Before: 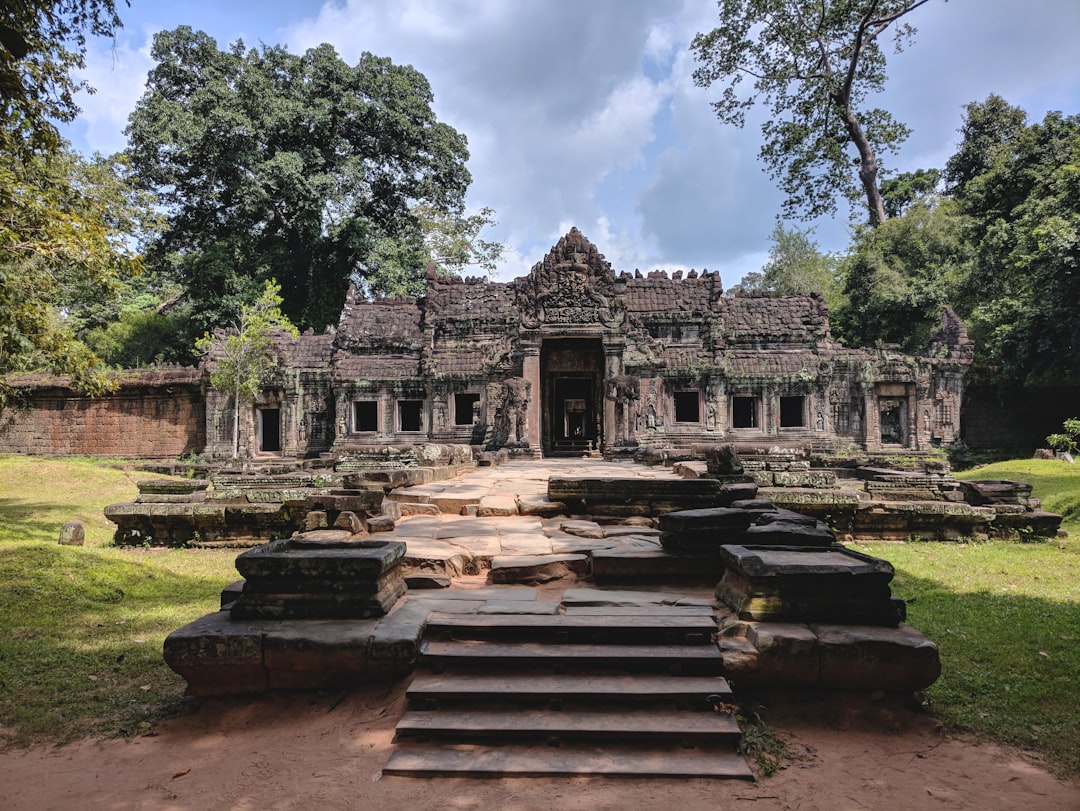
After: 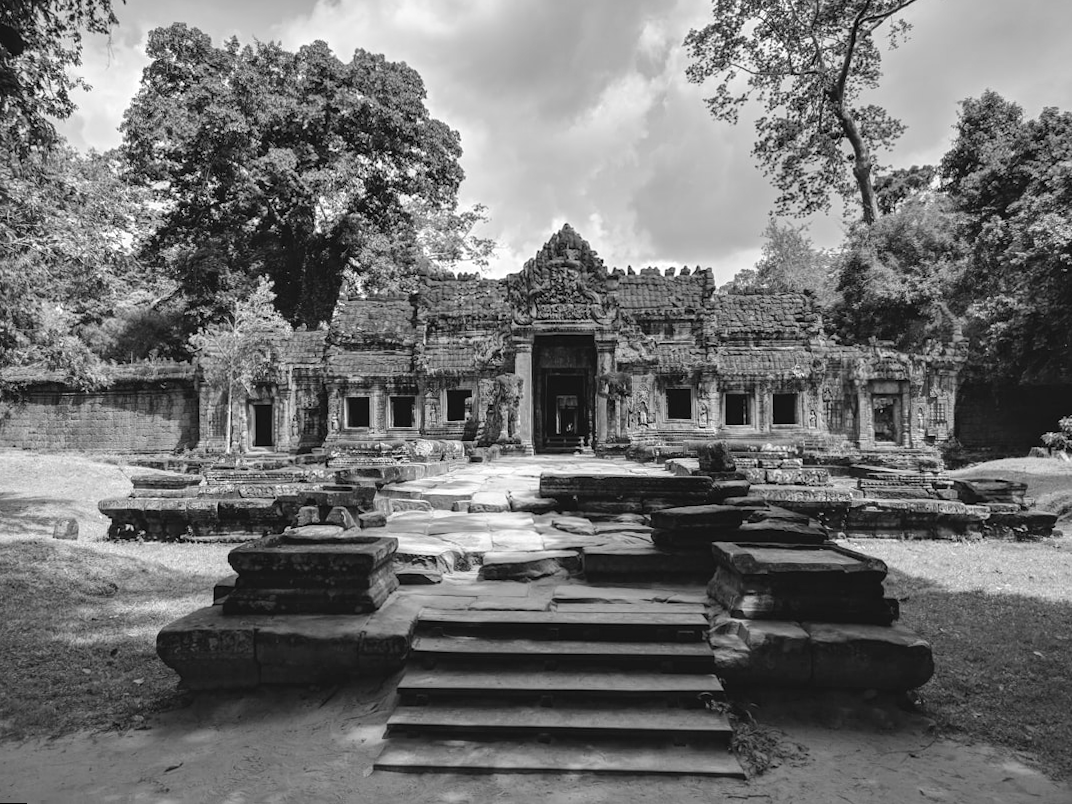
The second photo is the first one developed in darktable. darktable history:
monochrome: a 16.06, b 15.48, size 1
exposure: exposure 0.3 EV, compensate highlight preservation false
rotate and perspective: rotation 0.192°, lens shift (horizontal) -0.015, crop left 0.005, crop right 0.996, crop top 0.006, crop bottom 0.99
